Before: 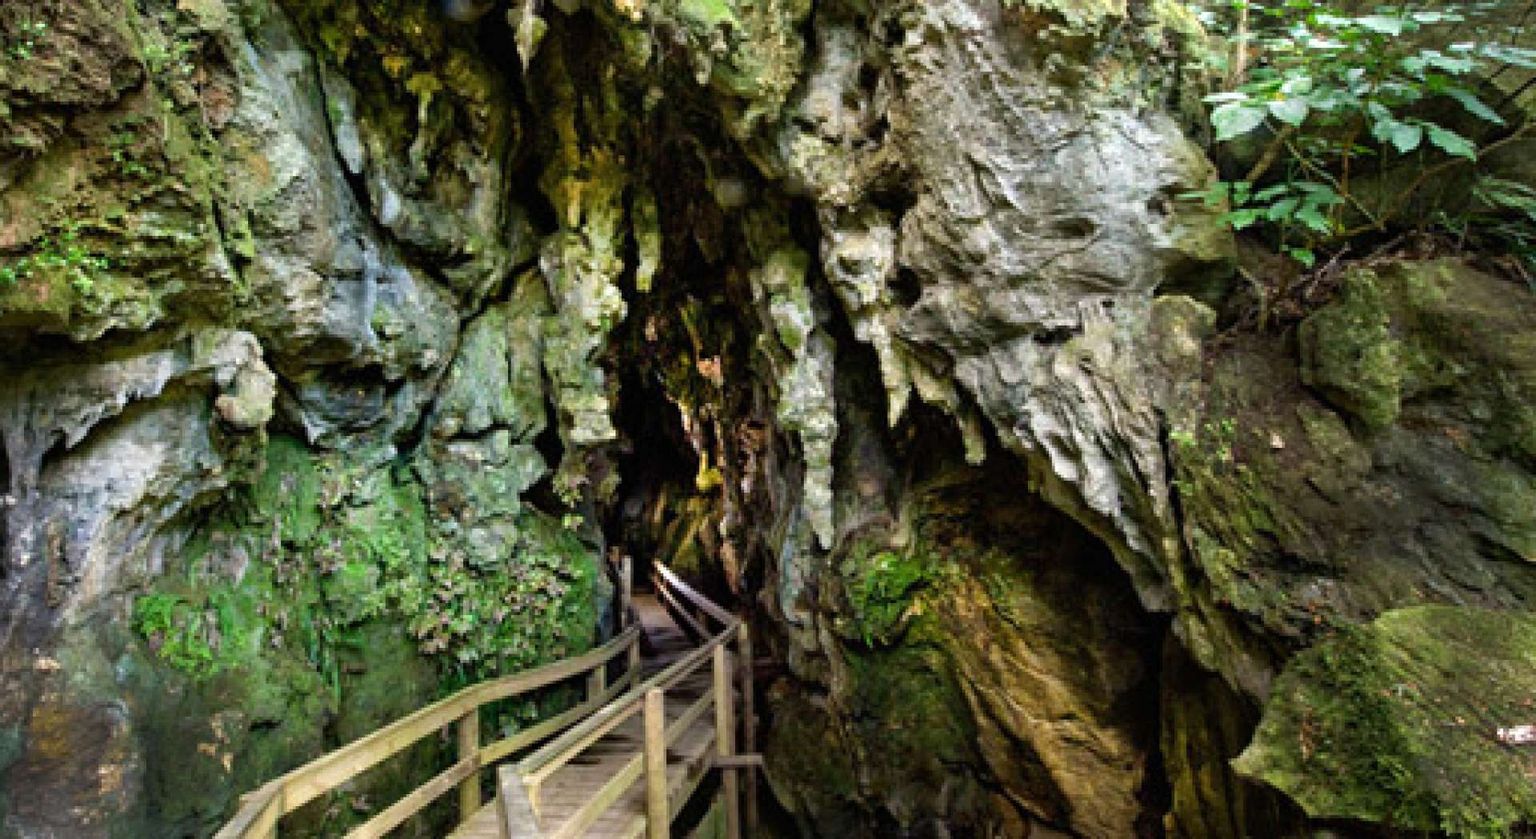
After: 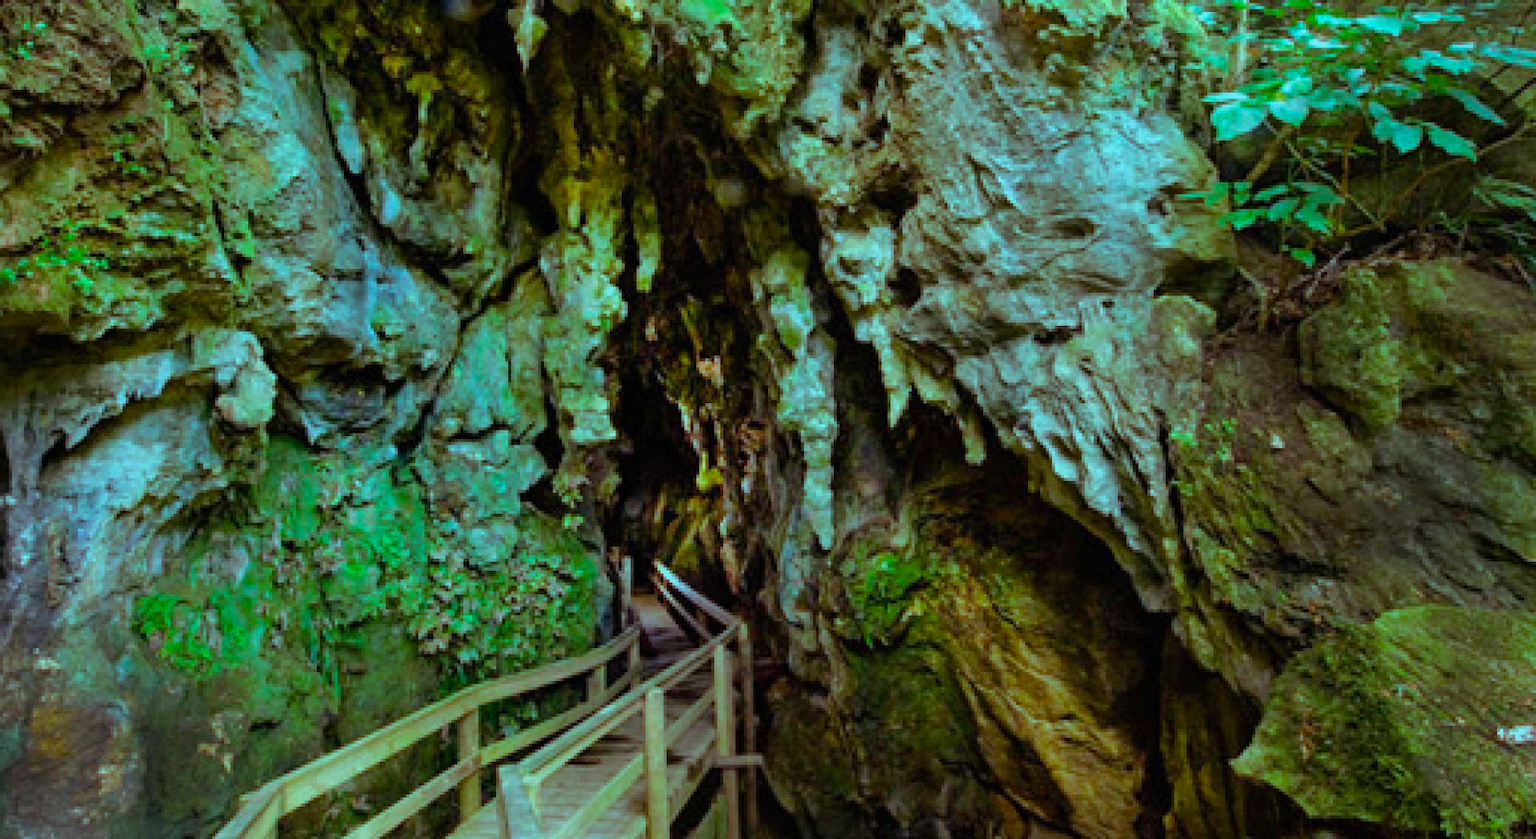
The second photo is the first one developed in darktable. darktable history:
color balance rgb: shadows lift › chroma 1.003%, shadows lift › hue 31.2°, highlights gain › luminance -33.014%, highlights gain › chroma 5.706%, highlights gain › hue 218.3°, perceptual saturation grading › global saturation 25.751%
